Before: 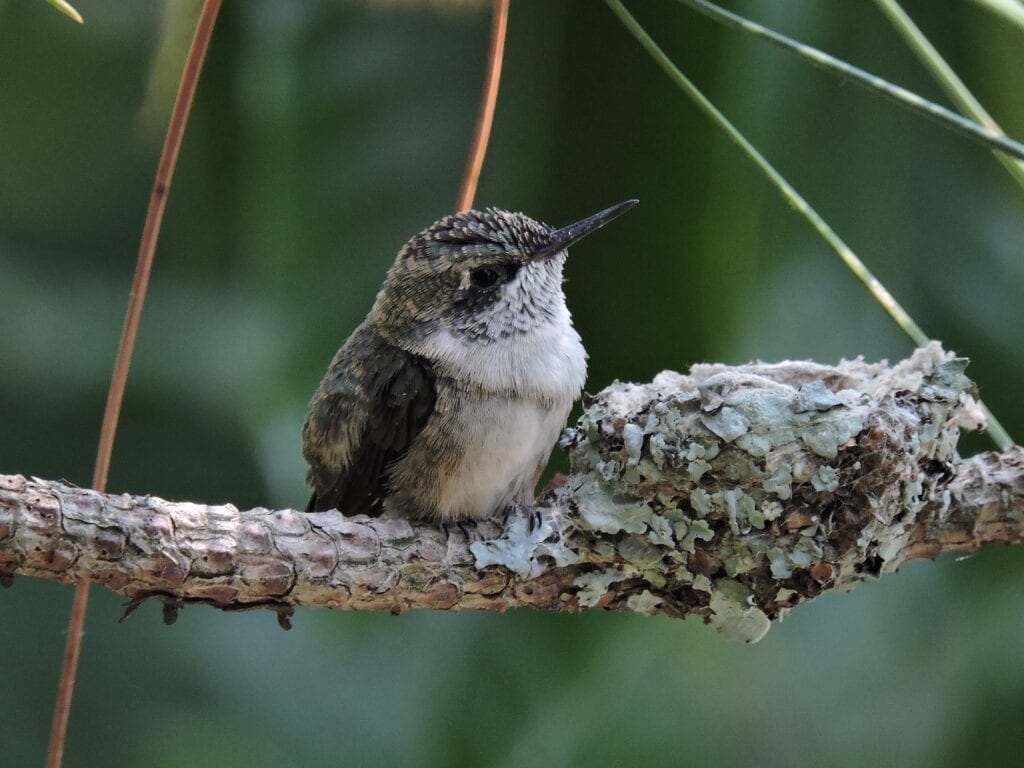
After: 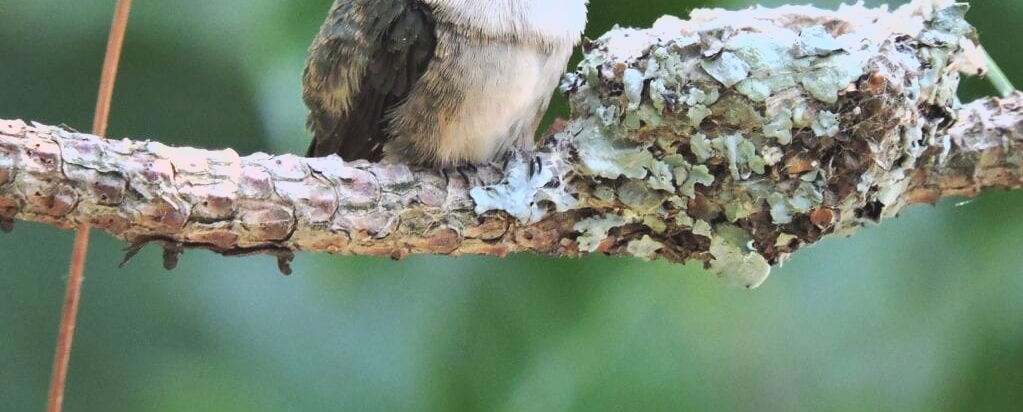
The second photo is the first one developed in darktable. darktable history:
crop and rotate: top 46.237%
lowpass: radius 0.1, contrast 0.85, saturation 1.1, unbound 0
exposure: black level correction 0, exposure 1.2 EV, compensate highlight preservation false
